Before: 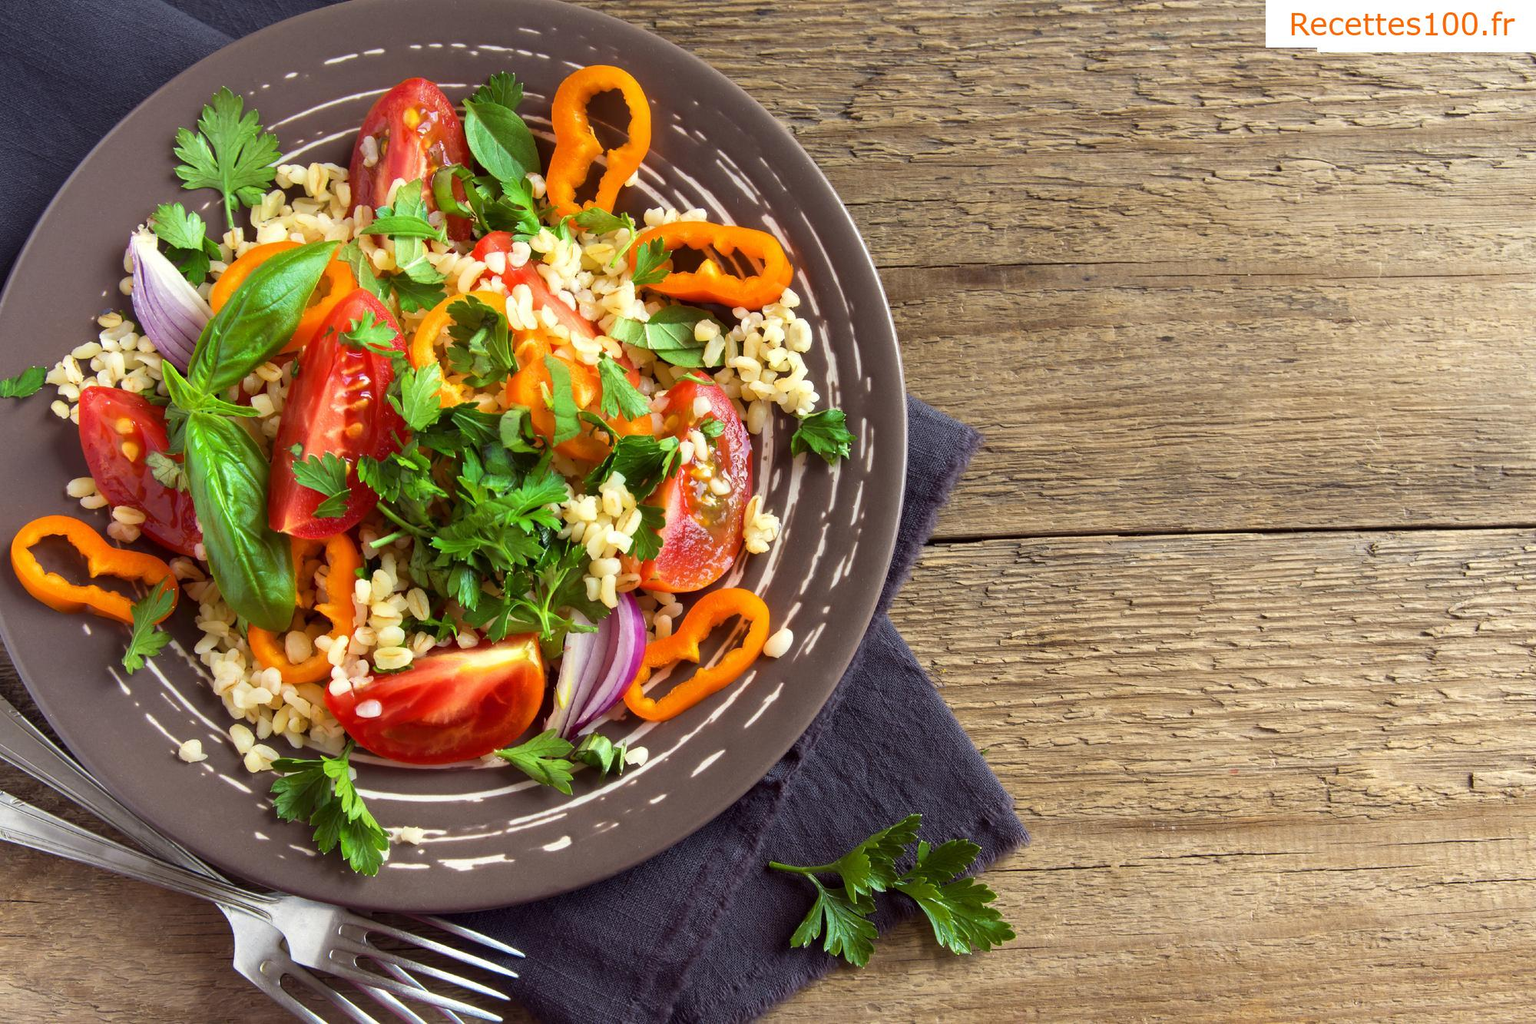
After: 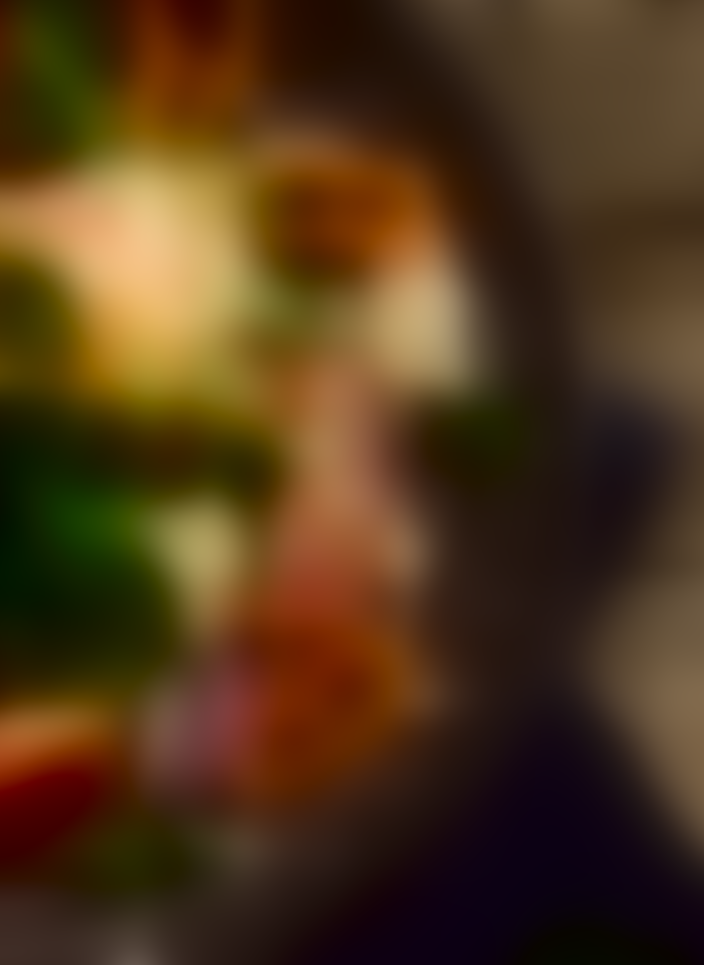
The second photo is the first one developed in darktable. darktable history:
lowpass: radius 31.92, contrast 1.72, brightness -0.98, saturation 0.94
crop and rotate: left 29.476%, top 10.214%, right 35.32%, bottom 17.333%
